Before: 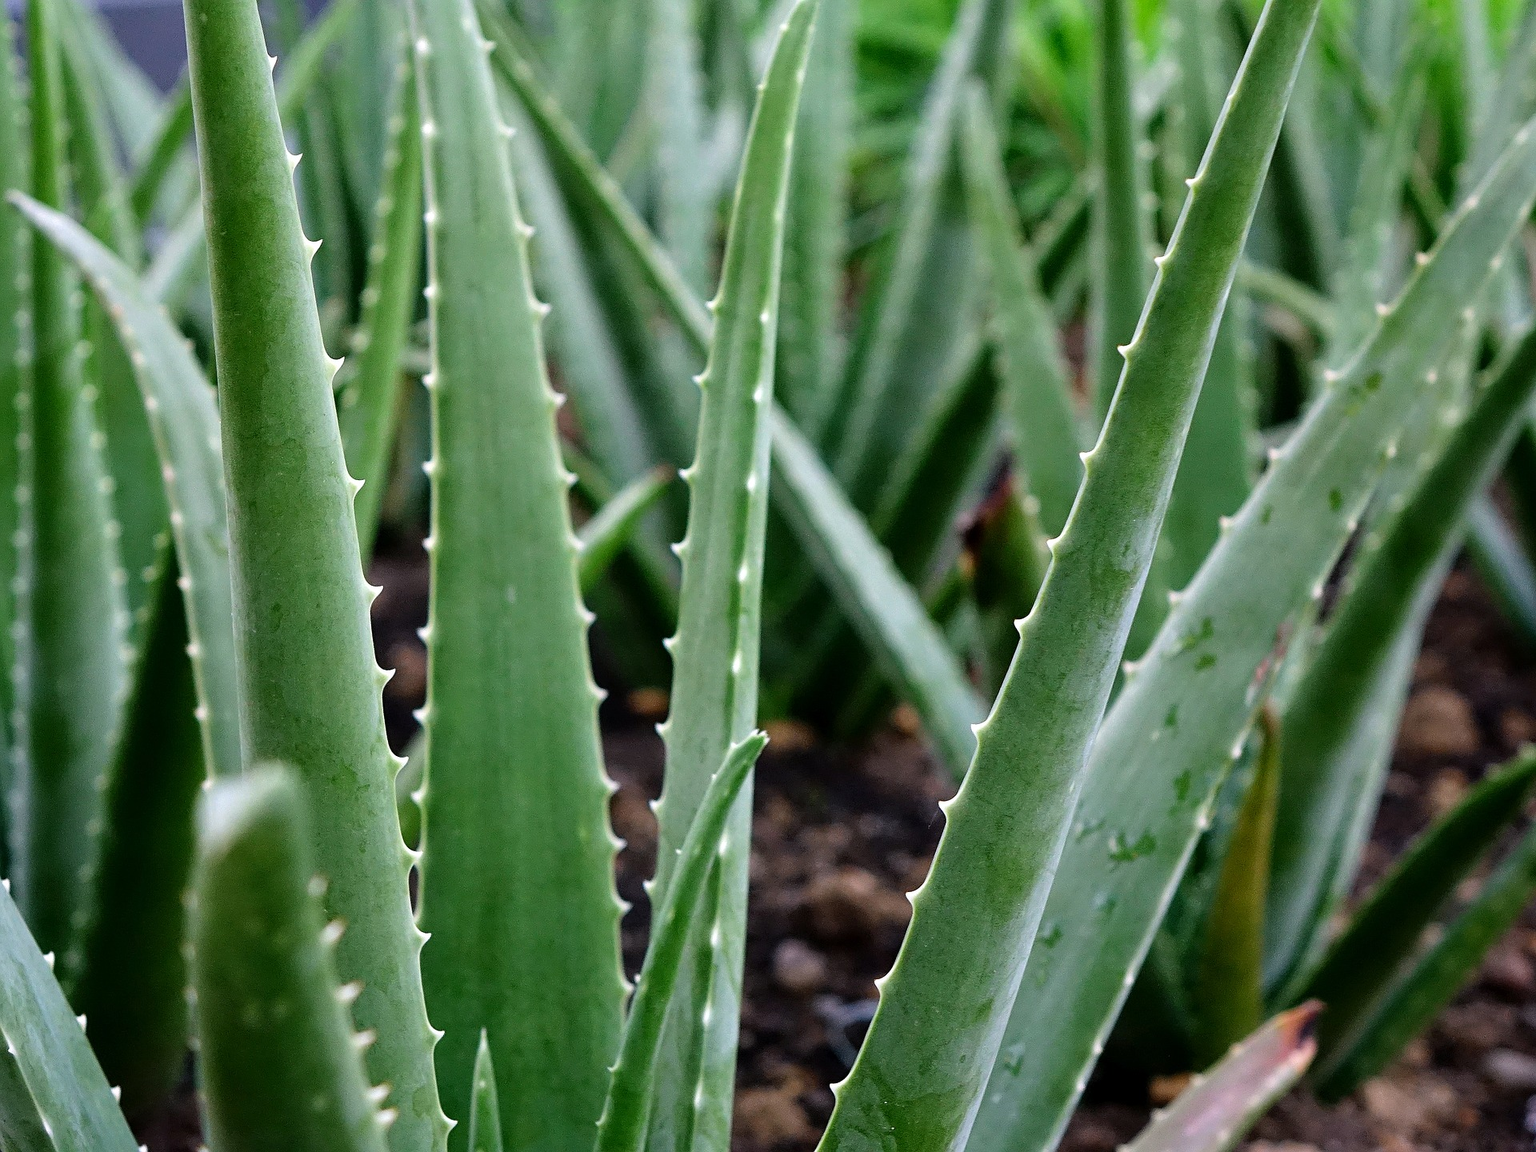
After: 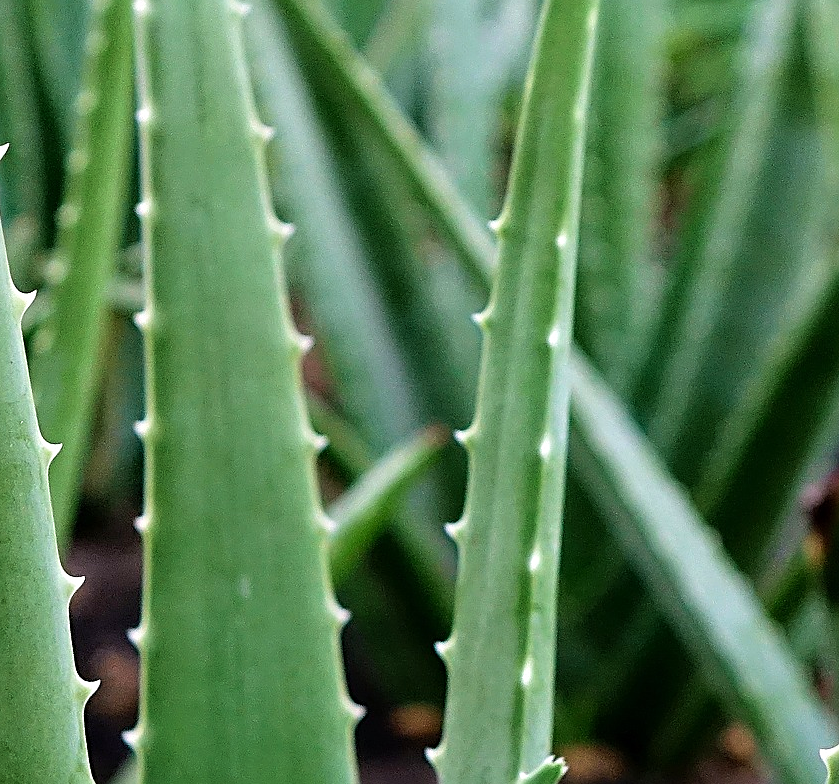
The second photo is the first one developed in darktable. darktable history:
color correction: highlights a* -0.107, highlights b* 0.1
crop: left 20.526%, top 10.836%, right 35.74%, bottom 34.676%
sharpen: on, module defaults
velvia: on, module defaults
